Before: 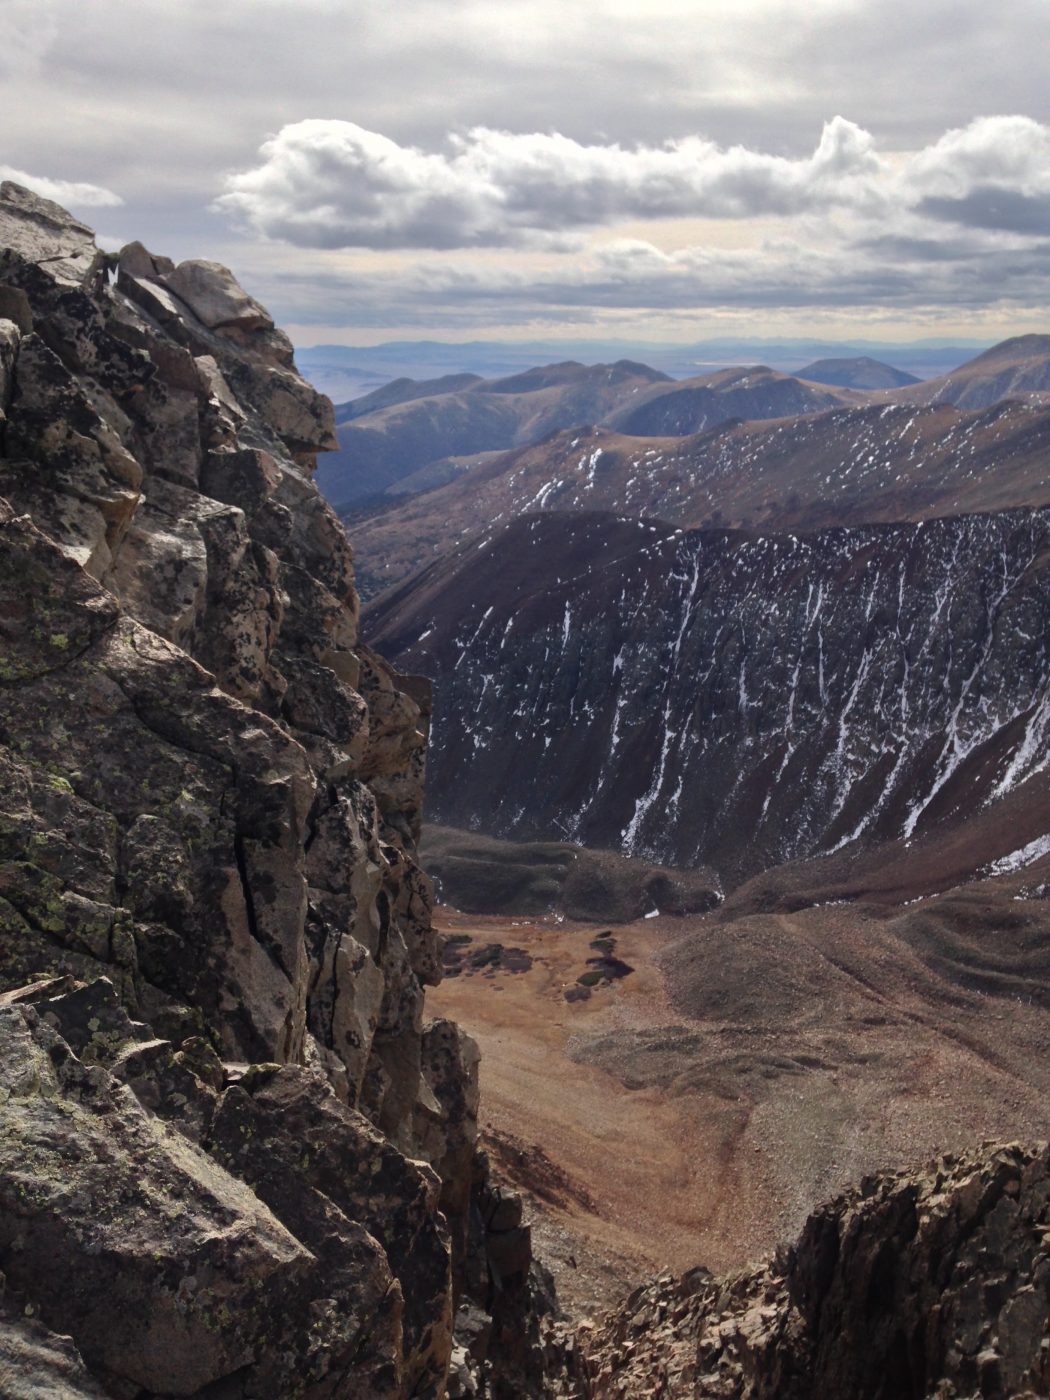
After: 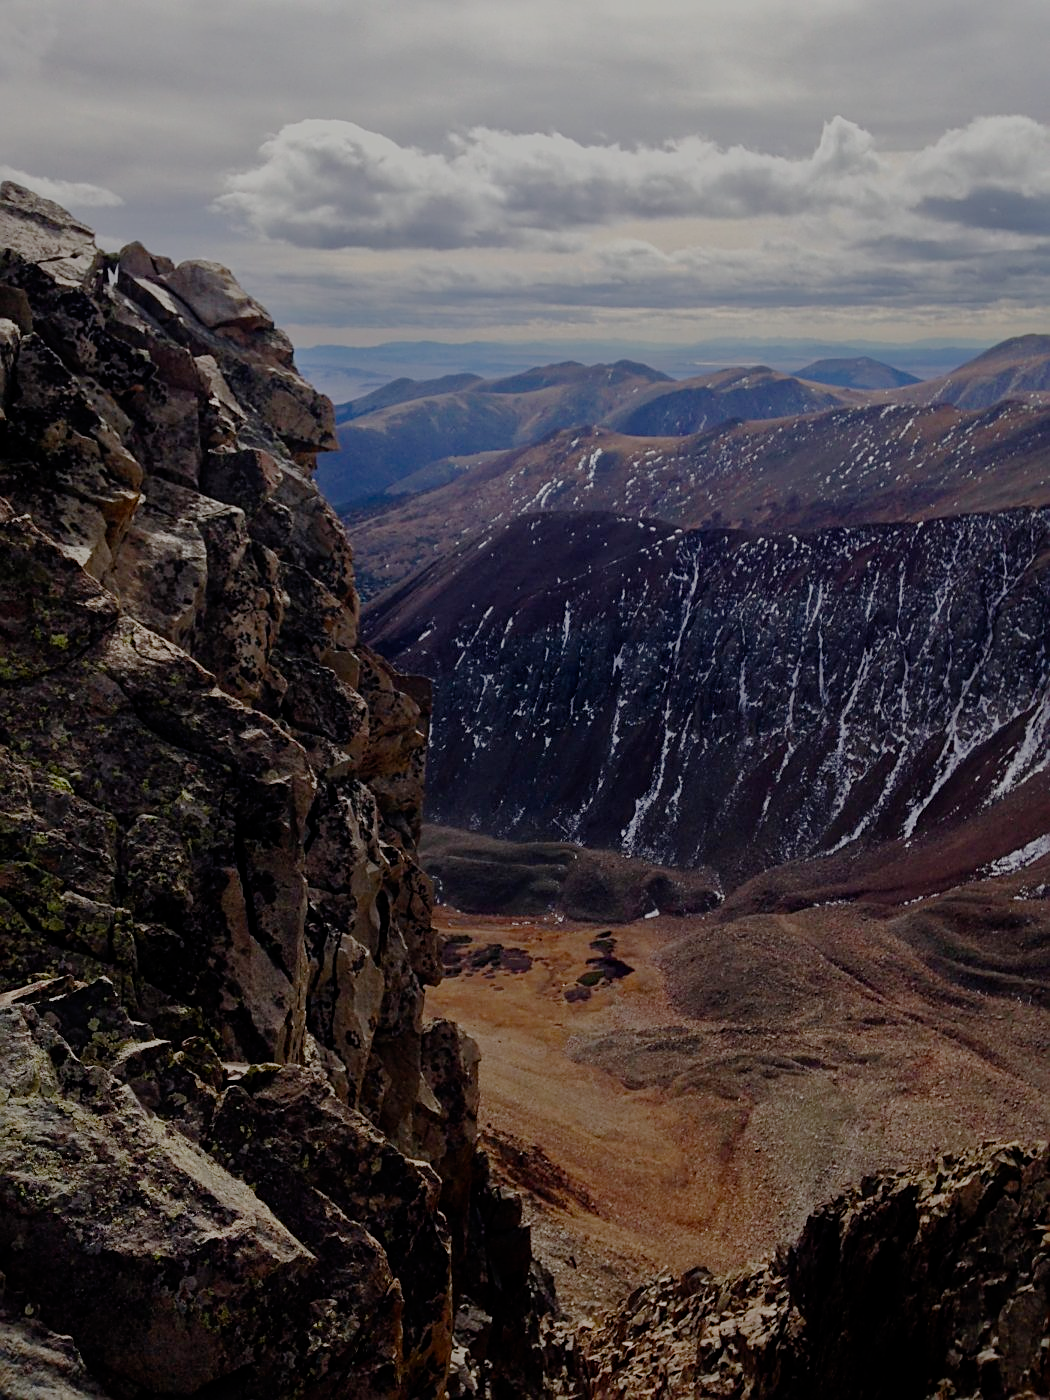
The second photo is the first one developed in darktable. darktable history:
color balance rgb: perceptual saturation grading › global saturation 35%, perceptual saturation grading › highlights -30%, perceptual saturation grading › shadows 35%, perceptual brilliance grading › global brilliance 3%, perceptual brilliance grading › highlights -3%, perceptual brilliance grading › shadows 3%
filmic rgb: middle gray luminance 30%, black relative exposure -9 EV, white relative exposure 7 EV, threshold 6 EV, target black luminance 0%, hardness 2.94, latitude 2.04%, contrast 0.963, highlights saturation mix 5%, shadows ↔ highlights balance 12.16%, add noise in highlights 0, preserve chrominance no, color science v3 (2019), use custom middle-gray values true, iterations of high-quality reconstruction 0, contrast in highlights soft, enable highlight reconstruction true
sharpen: on, module defaults
